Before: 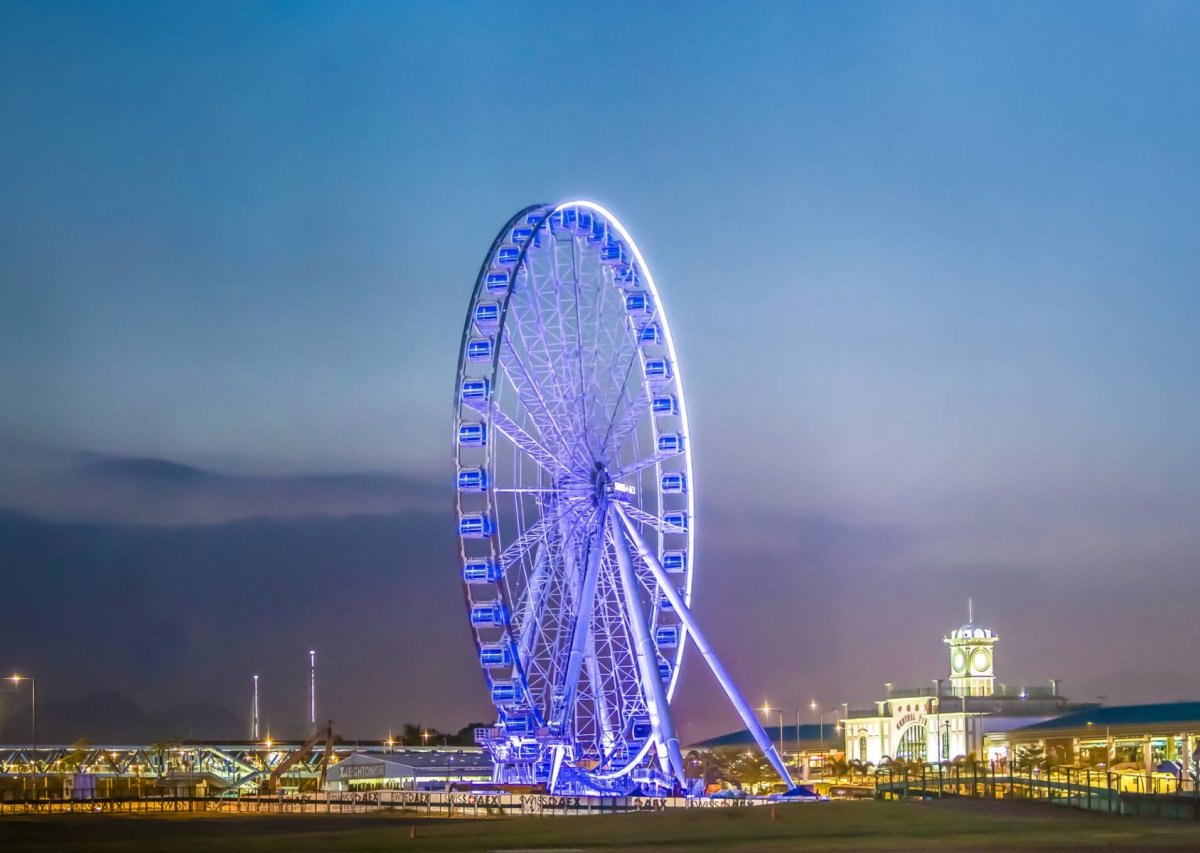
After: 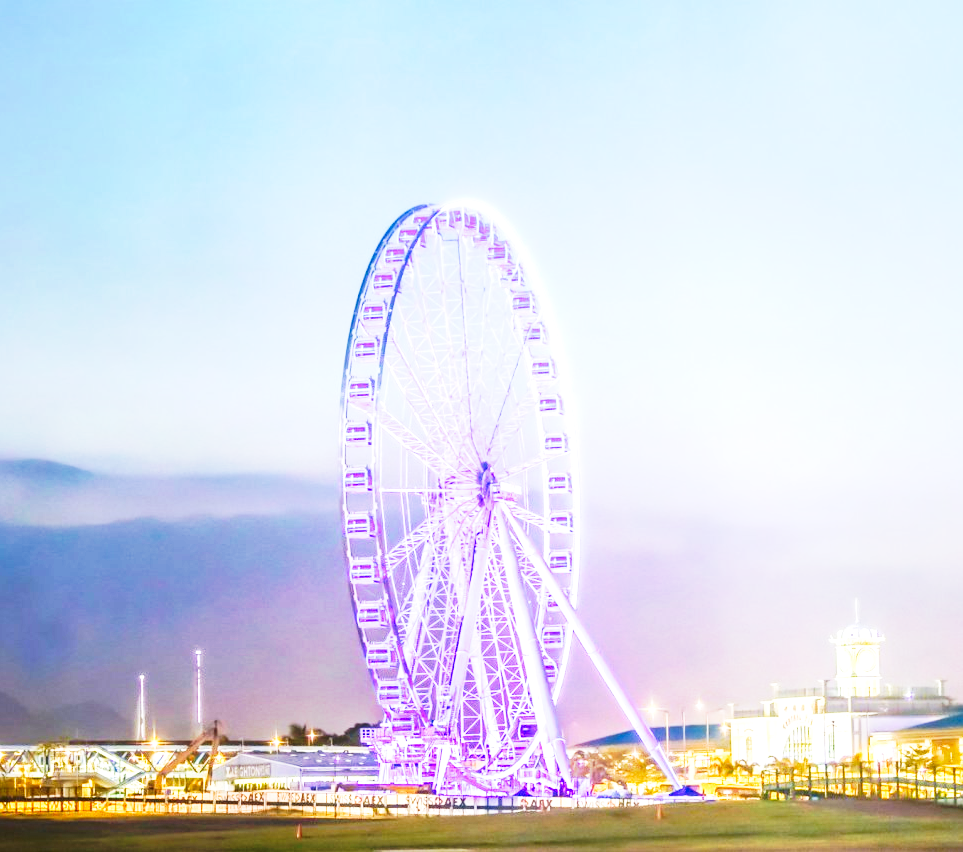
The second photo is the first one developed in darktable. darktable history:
tone curve: curves: ch0 [(0, 0) (0.003, 0.003) (0.011, 0.013) (0.025, 0.029) (0.044, 0.052) (0.069, 0.081) (0.1, 0.116) (0.136, 0.158) (0.177, 0.207) (0.224, 0.268) (0.277, 0.373) (0.335, 0.465) (0.399, 0.565) (0.468, 0.674) (0.543, 0.79) (0.623, 0.853) (0.709, 0.918) (0.801, 0.956) (0.898, 0.977) (1, 1)], preserve colors none
crop and rotate: left 9.528%, right 10.152%
exposure: exposure 1.151 EV, compensate highlight preservation false
